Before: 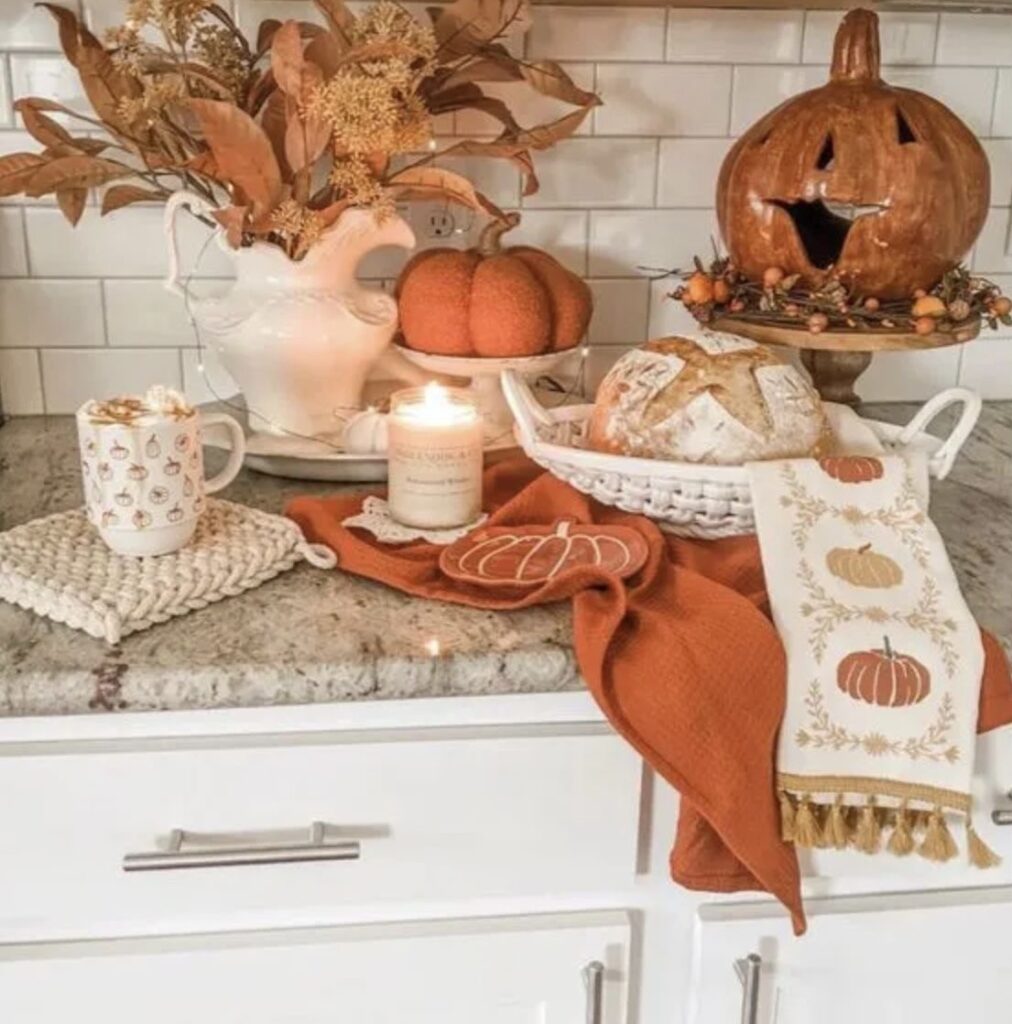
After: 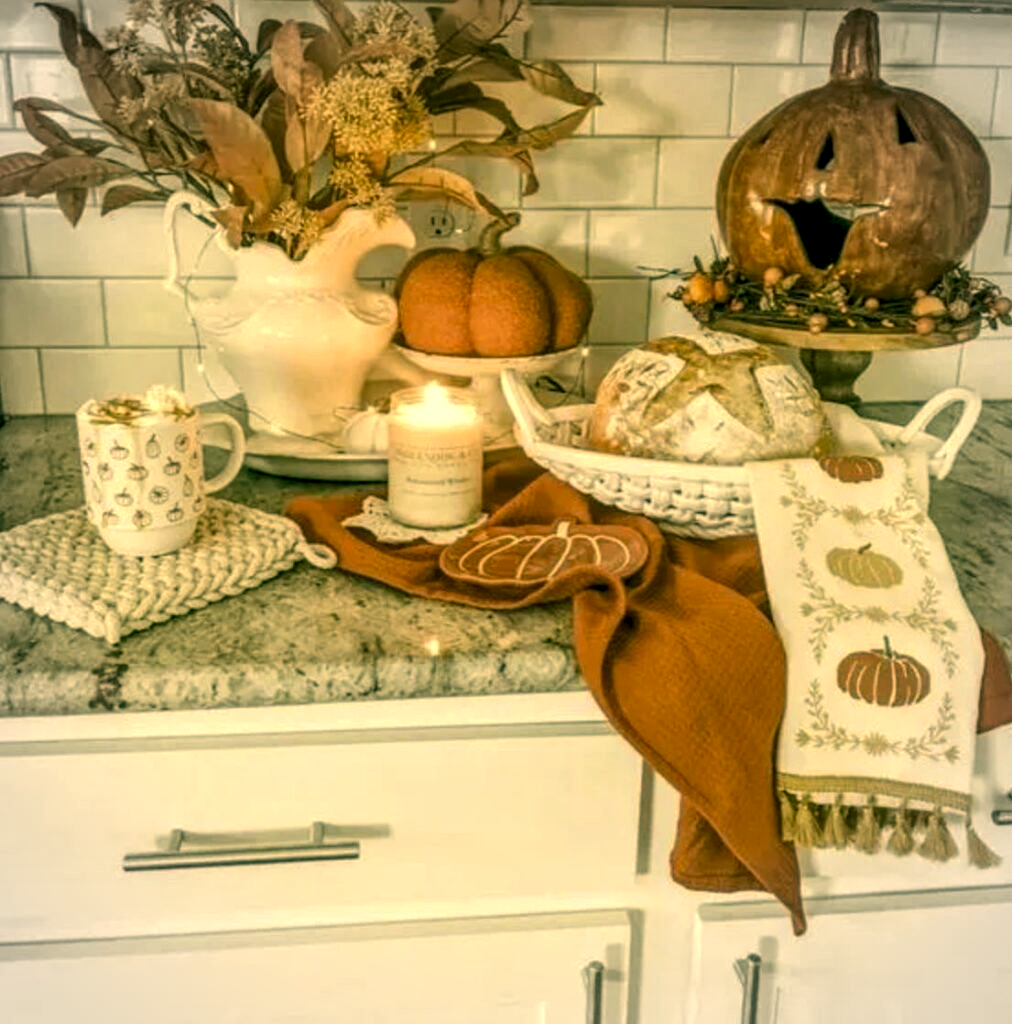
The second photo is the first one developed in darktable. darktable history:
vignetting: brightness -0.148
color correction: highlights a* 5.67, highlights b* 33.41, shadows a* -25.7, shadows b* 3.73
local contrast: detail 150%
